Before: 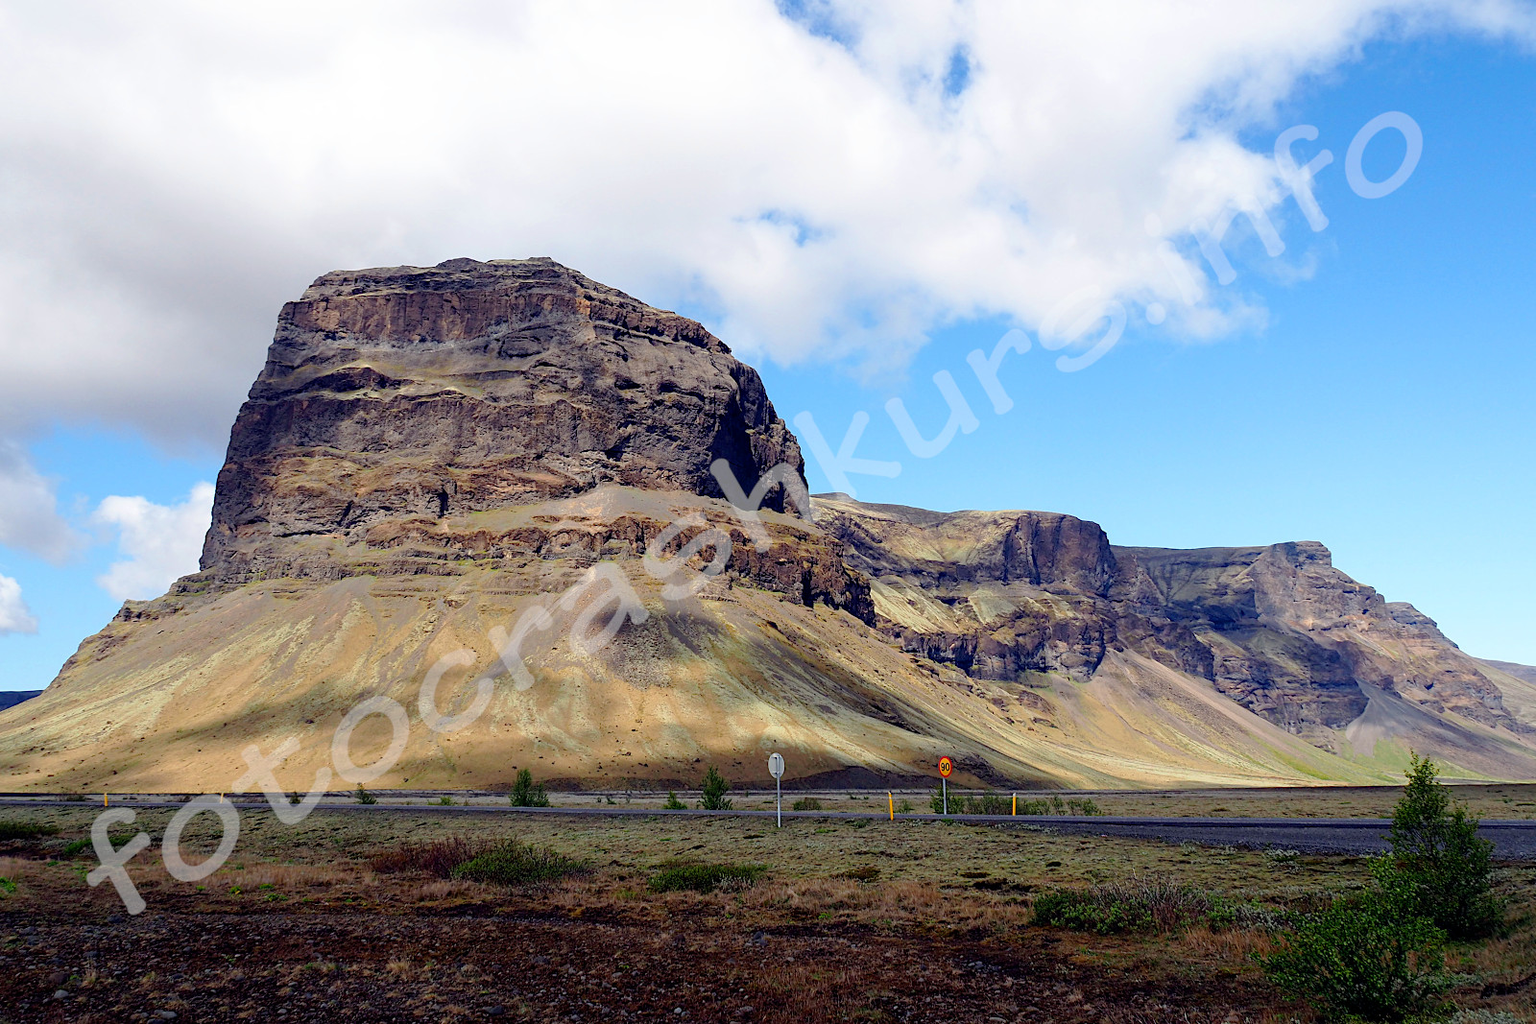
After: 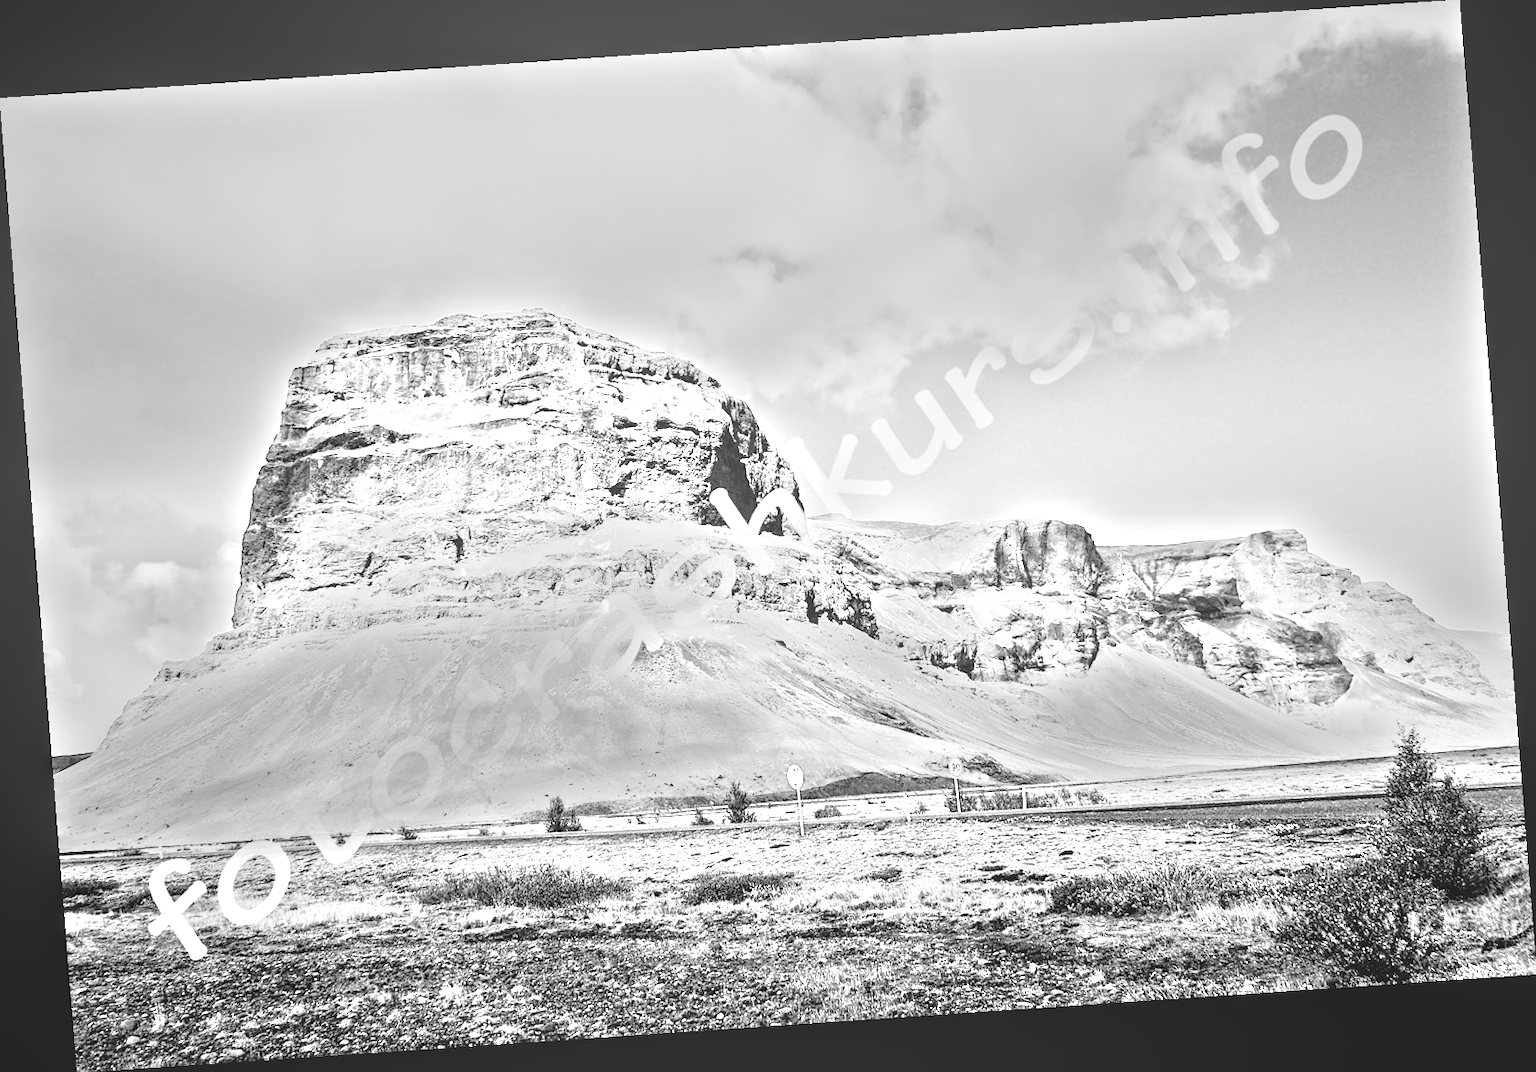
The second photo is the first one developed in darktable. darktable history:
white balance: red 4.26, blue 1.802
rotate and perspective: rotation -4.2°, shear 0.006, automatic cropping off
monochrome: a -6.99, b 35.61, size 1.4
local contrast: detail 117%
exposure: black level correction 0, exposure 1.125 EV, compensate exposure bias true, compensate highlight preservation false
